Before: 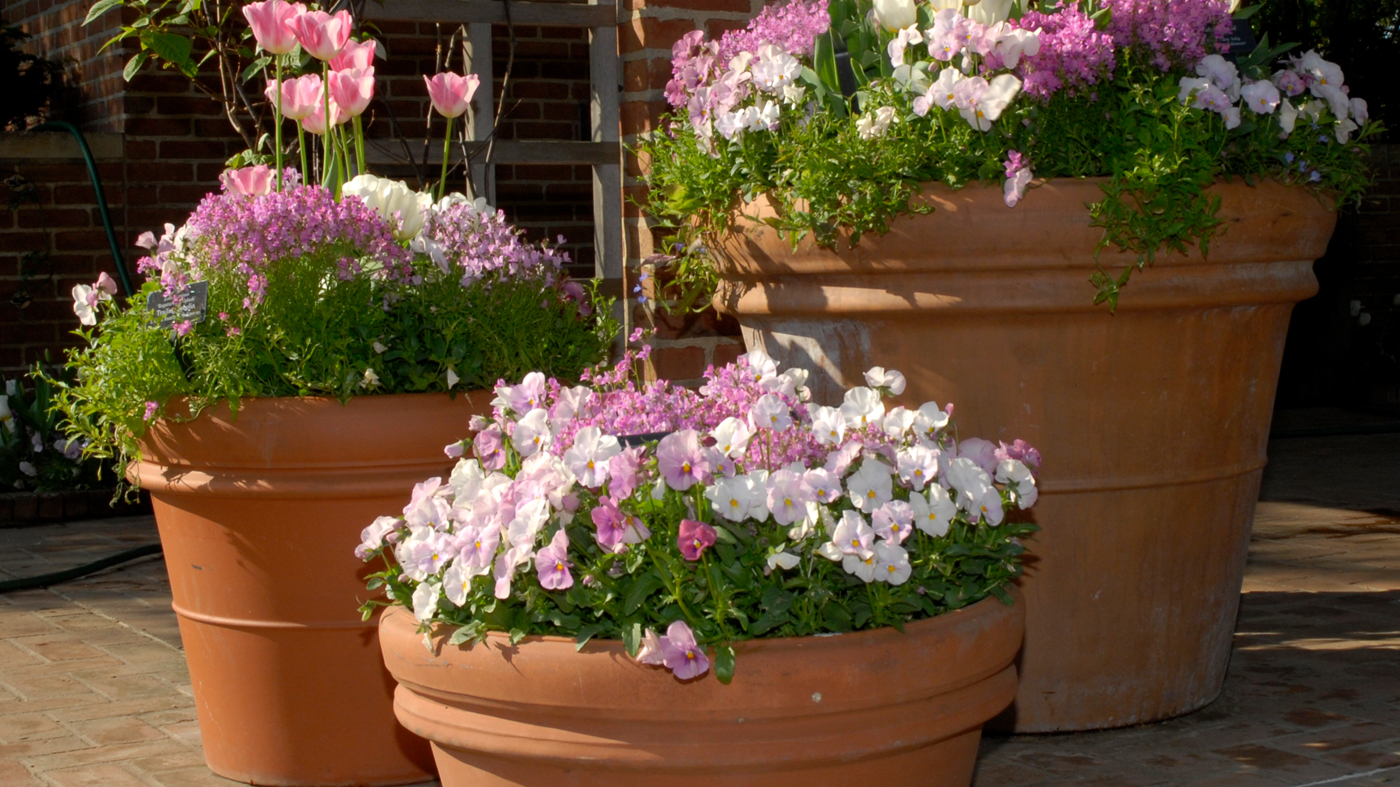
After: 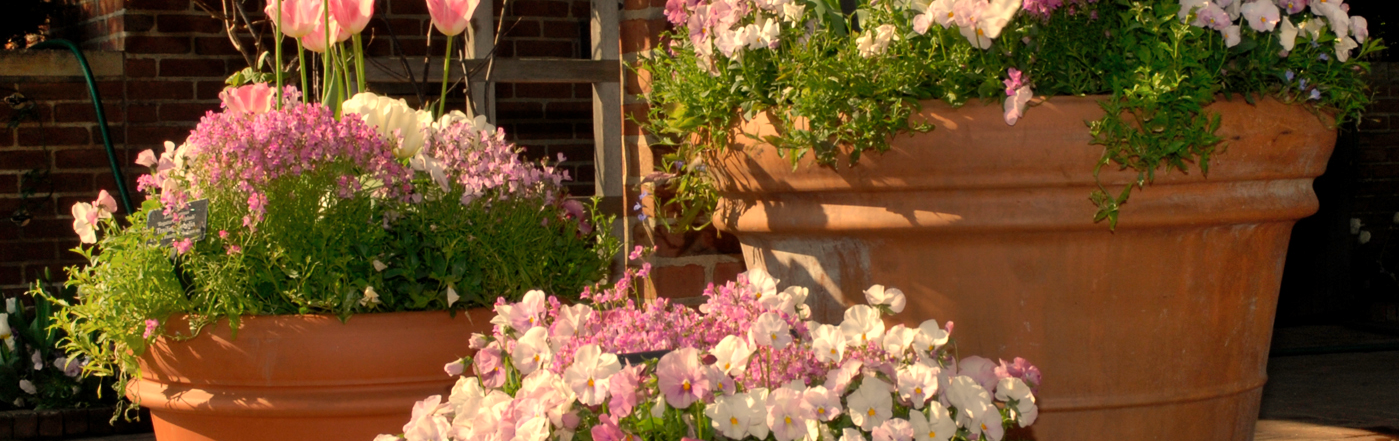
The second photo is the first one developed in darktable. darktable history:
white balance: red 1.138, green 0.996, blue 0.812
base curve: curves: ch0 [(0, 0) (0.472, 0.455) (1, 1)], preserve colors none
crop and rotate: top 10.605%, bottom 33.274%
shadows and highlights: soften with gaussian
